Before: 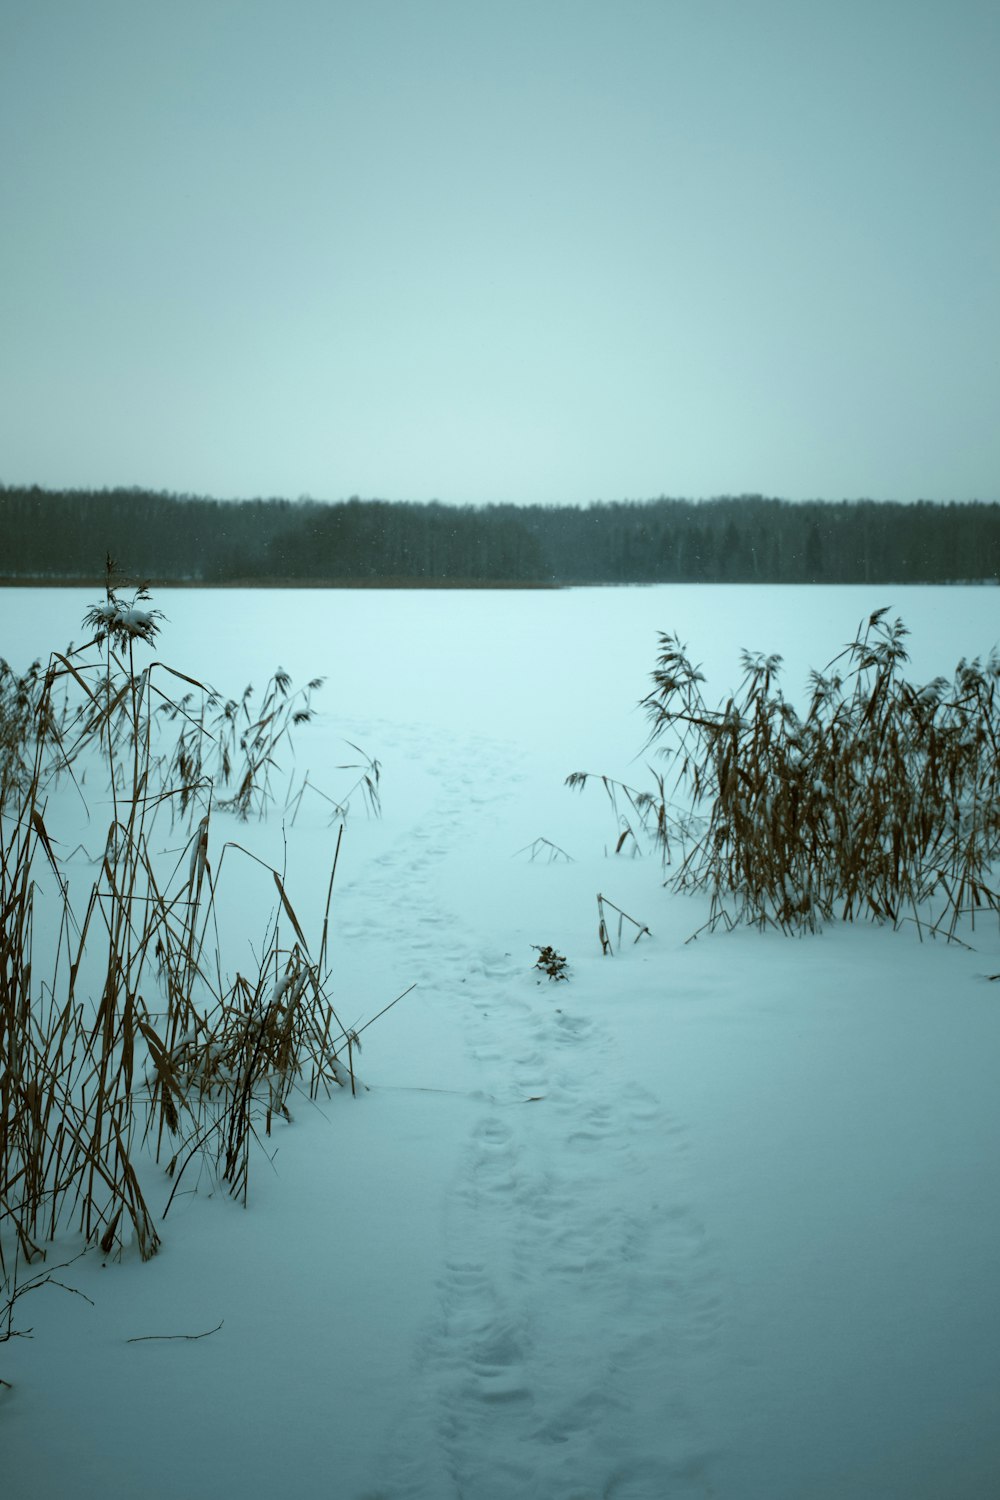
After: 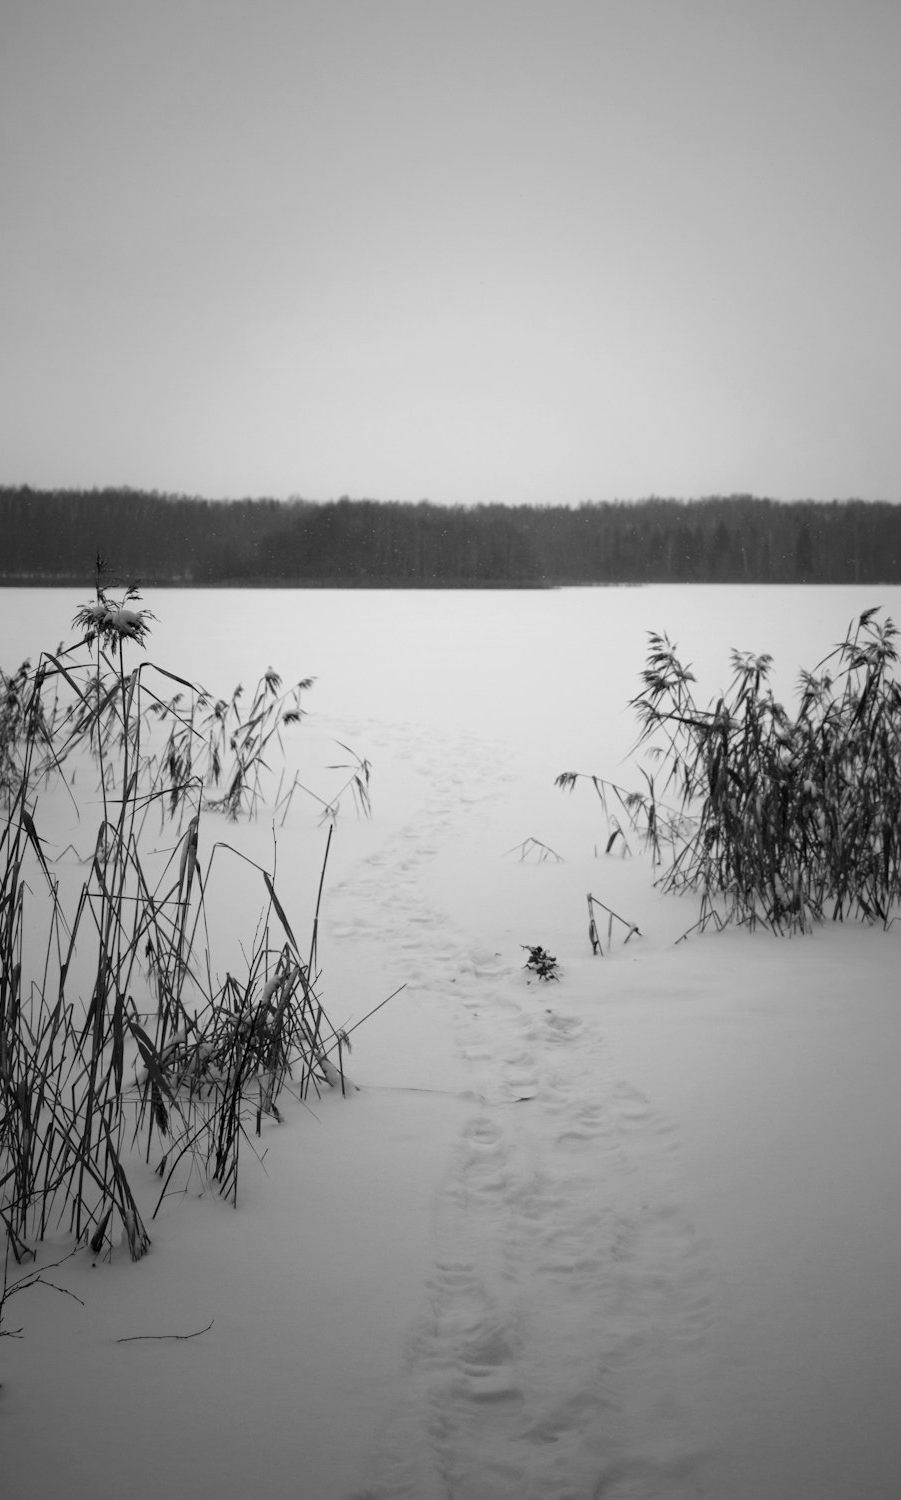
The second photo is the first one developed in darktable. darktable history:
crop and rotate: left 1.088%, right 8.807%
monochrome: a -35.87, b 49.73, size 1.7
contrast brightness saturation: saturation -0.17
